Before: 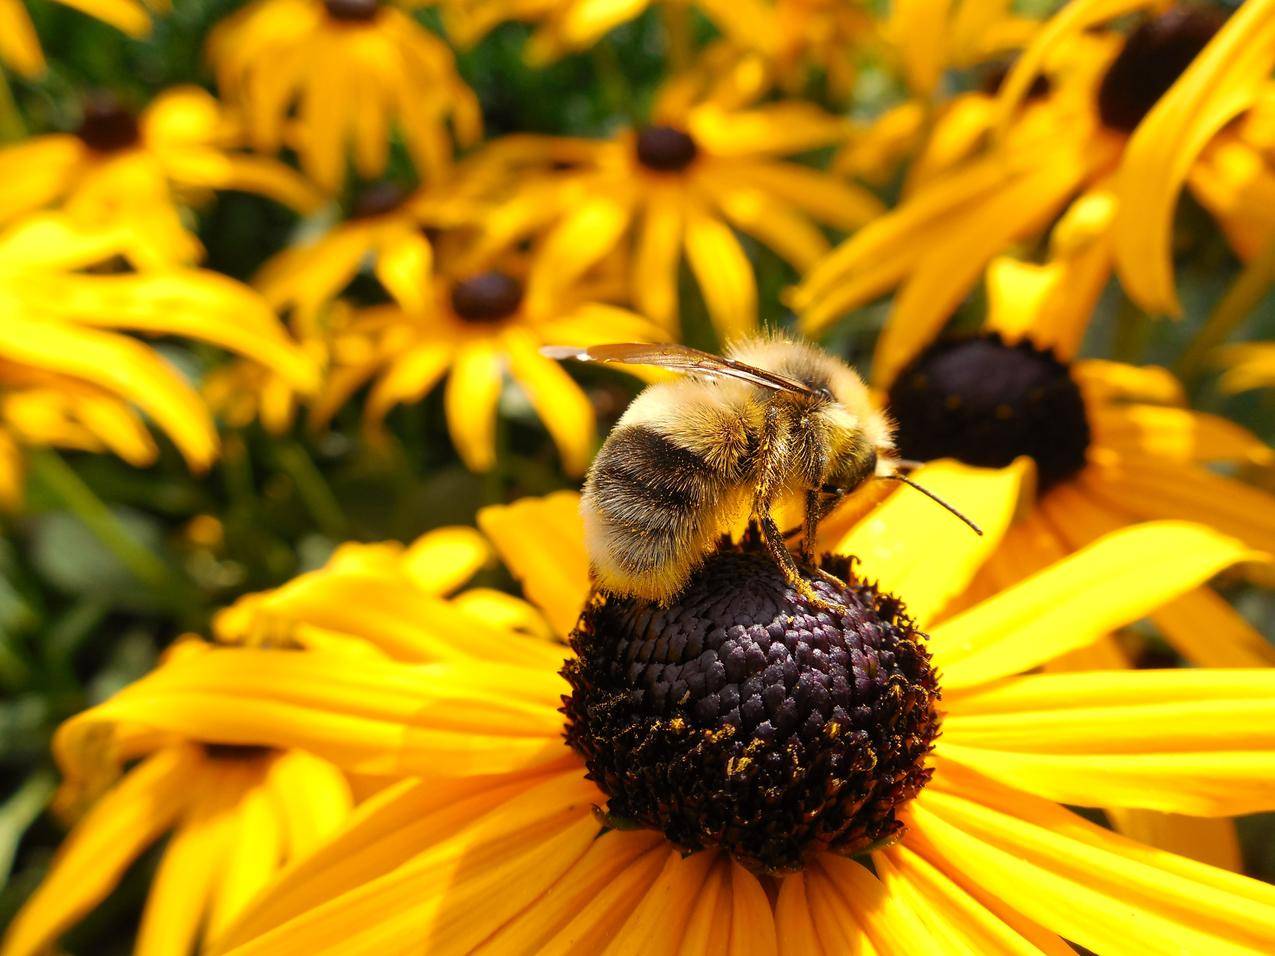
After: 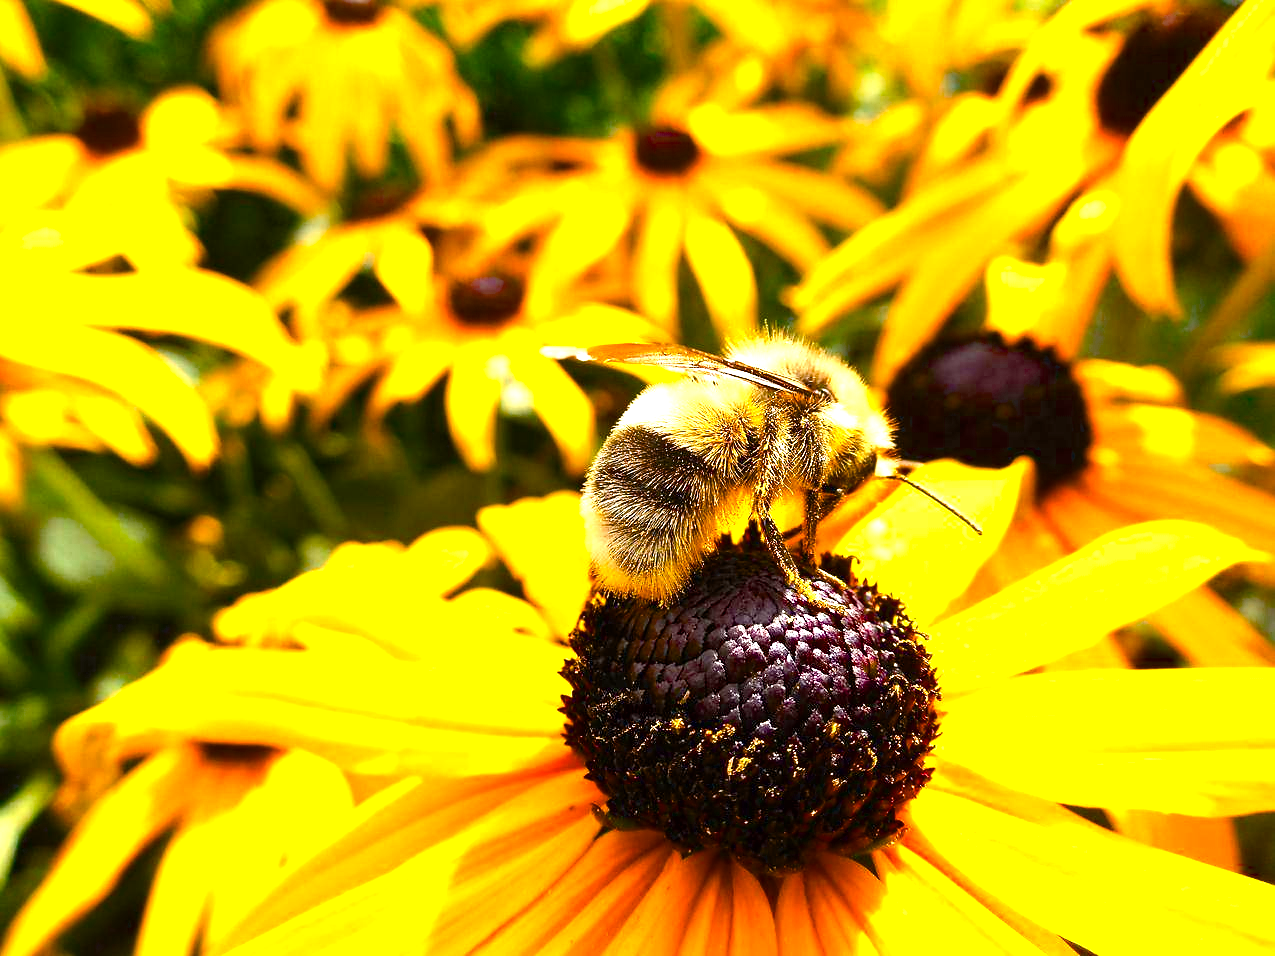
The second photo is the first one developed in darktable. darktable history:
color balance rgb: perceptual saturation grading › global saturation 35.024%, perceptual saturation grading › highlights -29.909%, perceptual saturation grading › shadows 36.119%, perceptual brilliance grading › highlights 10.742%, perceptual brilliance grading › shadows -11.026%, saturation formula JzAzBz (2021)
sharpen: radius 1.044, threshold 1.124
exposure: black level correction 0, exposure 1.199 EV, compensate exposure bias true, compensate highlight preservation false
